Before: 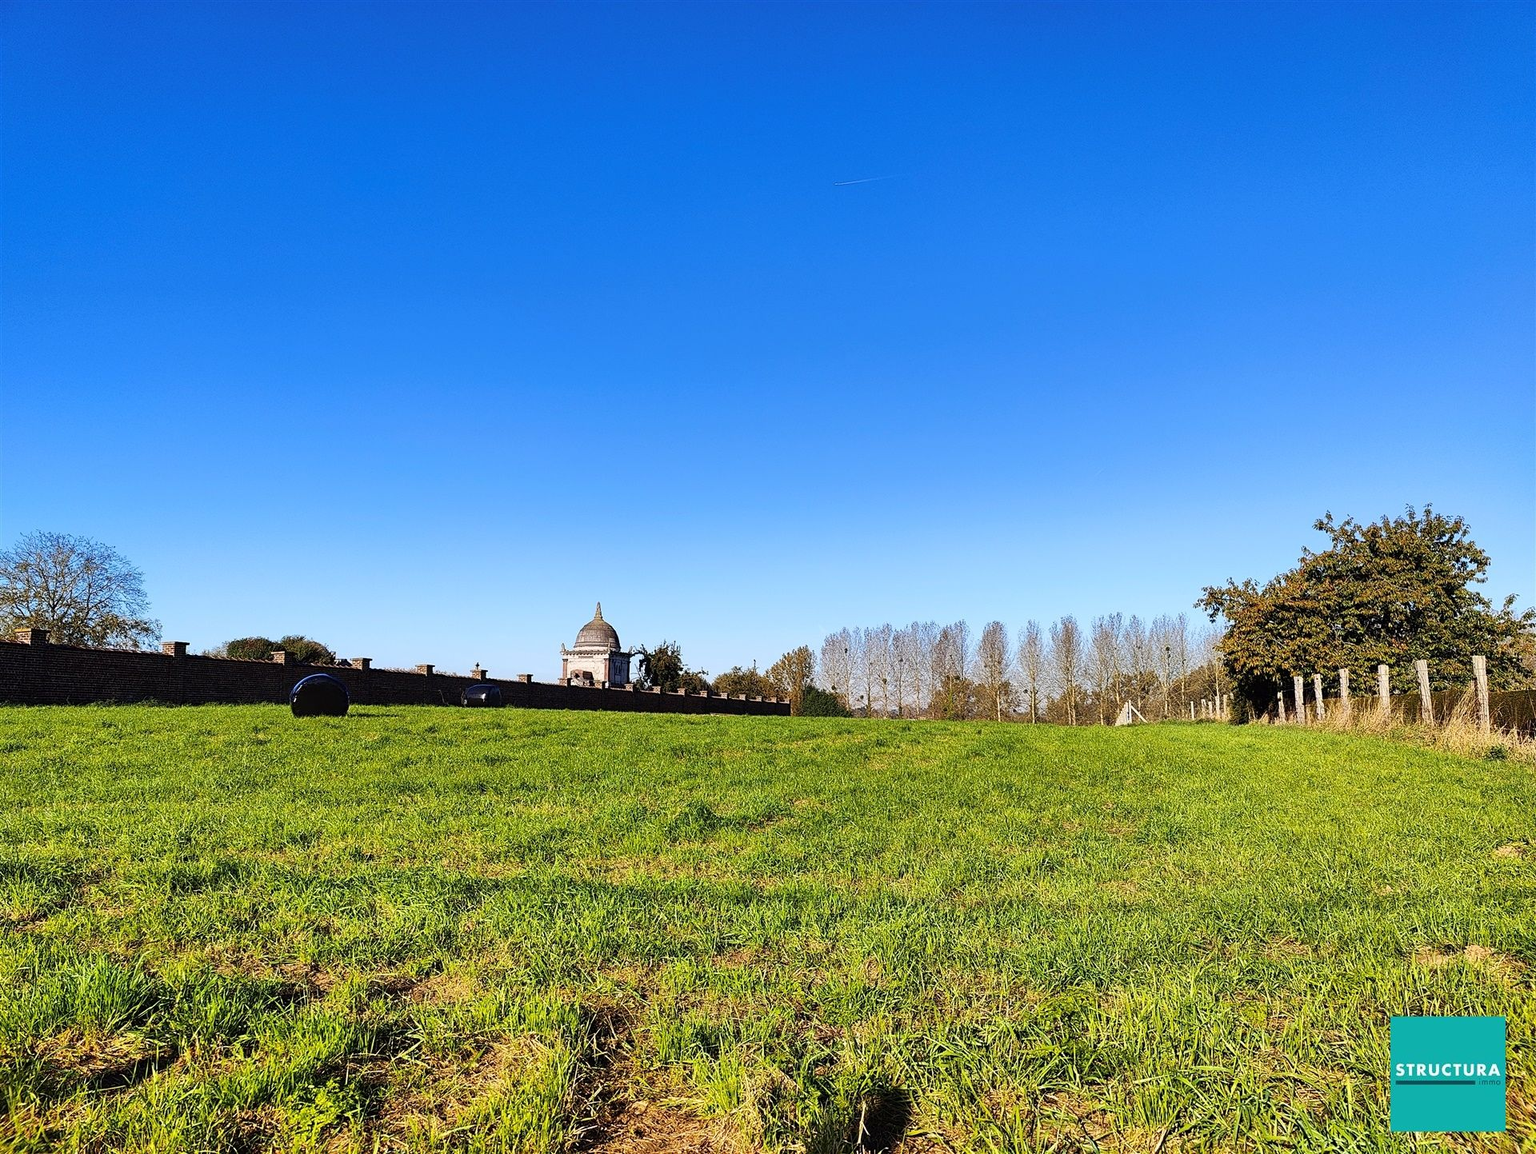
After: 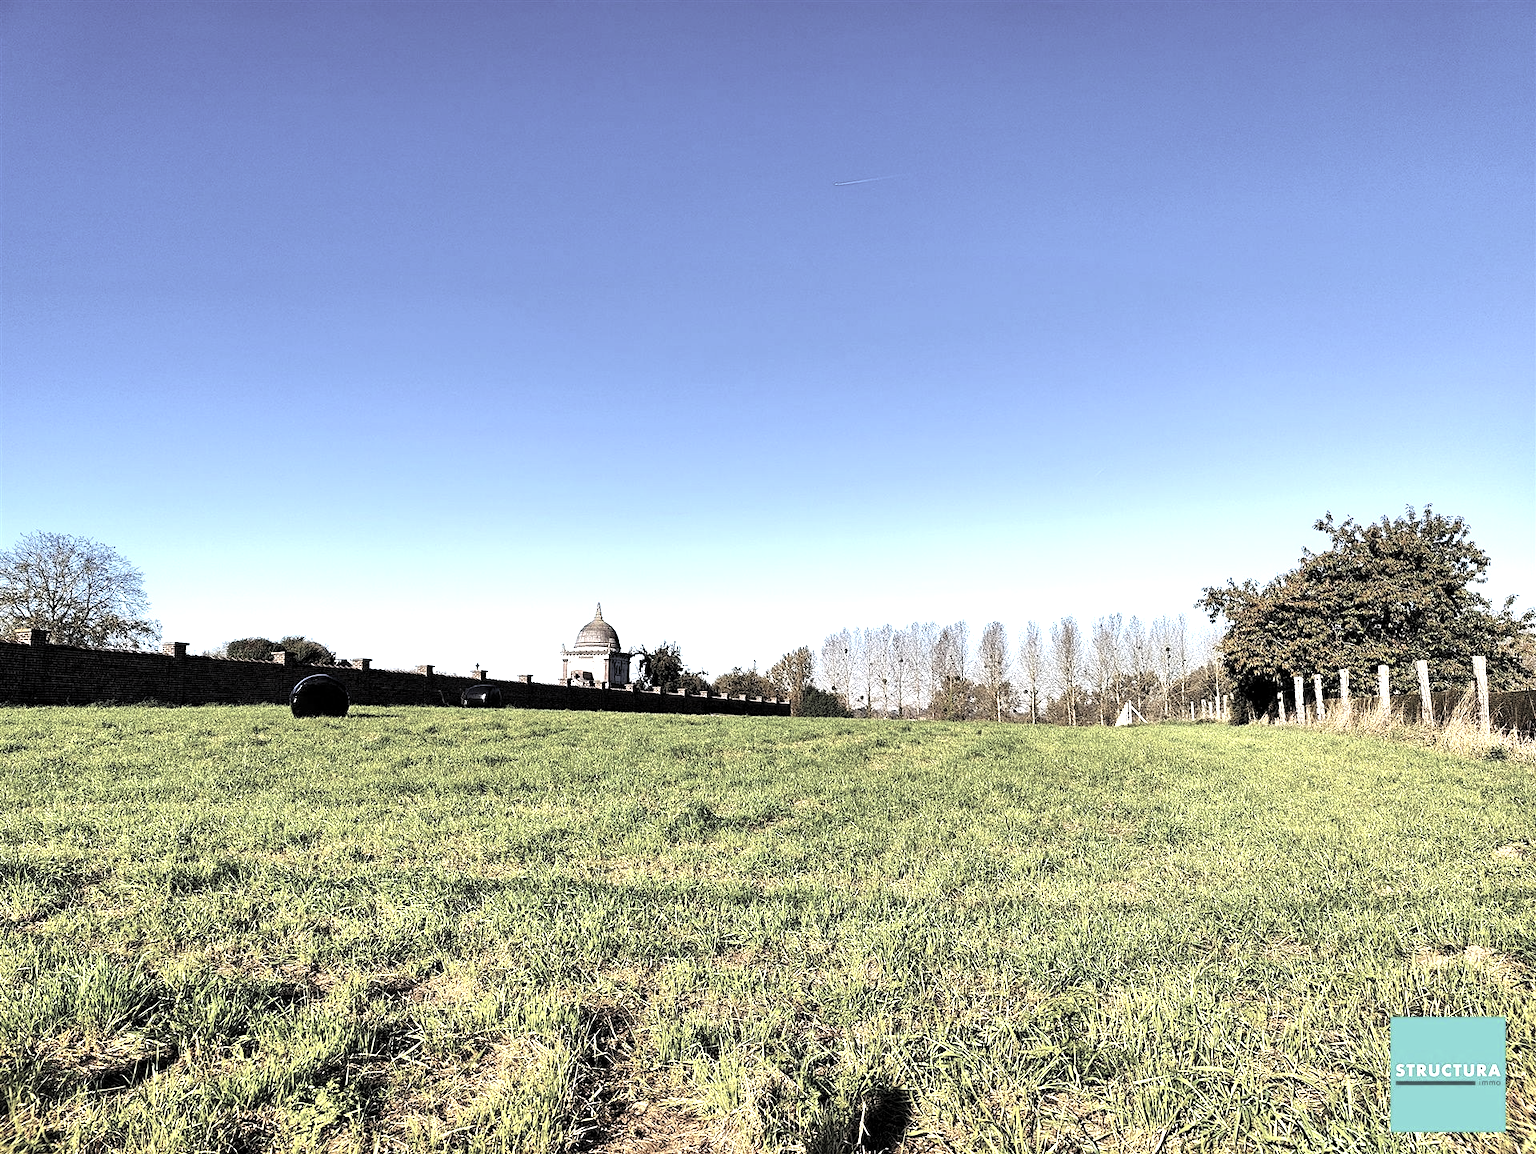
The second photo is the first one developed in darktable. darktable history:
exposure: exposure 0.671 EV, compensate exposure bias true, compensate highlight preservation false
contrast brightness saturation: brightness 0.186, saturation -0.488
levels: levels [0.101, 0.578, 0.953]
